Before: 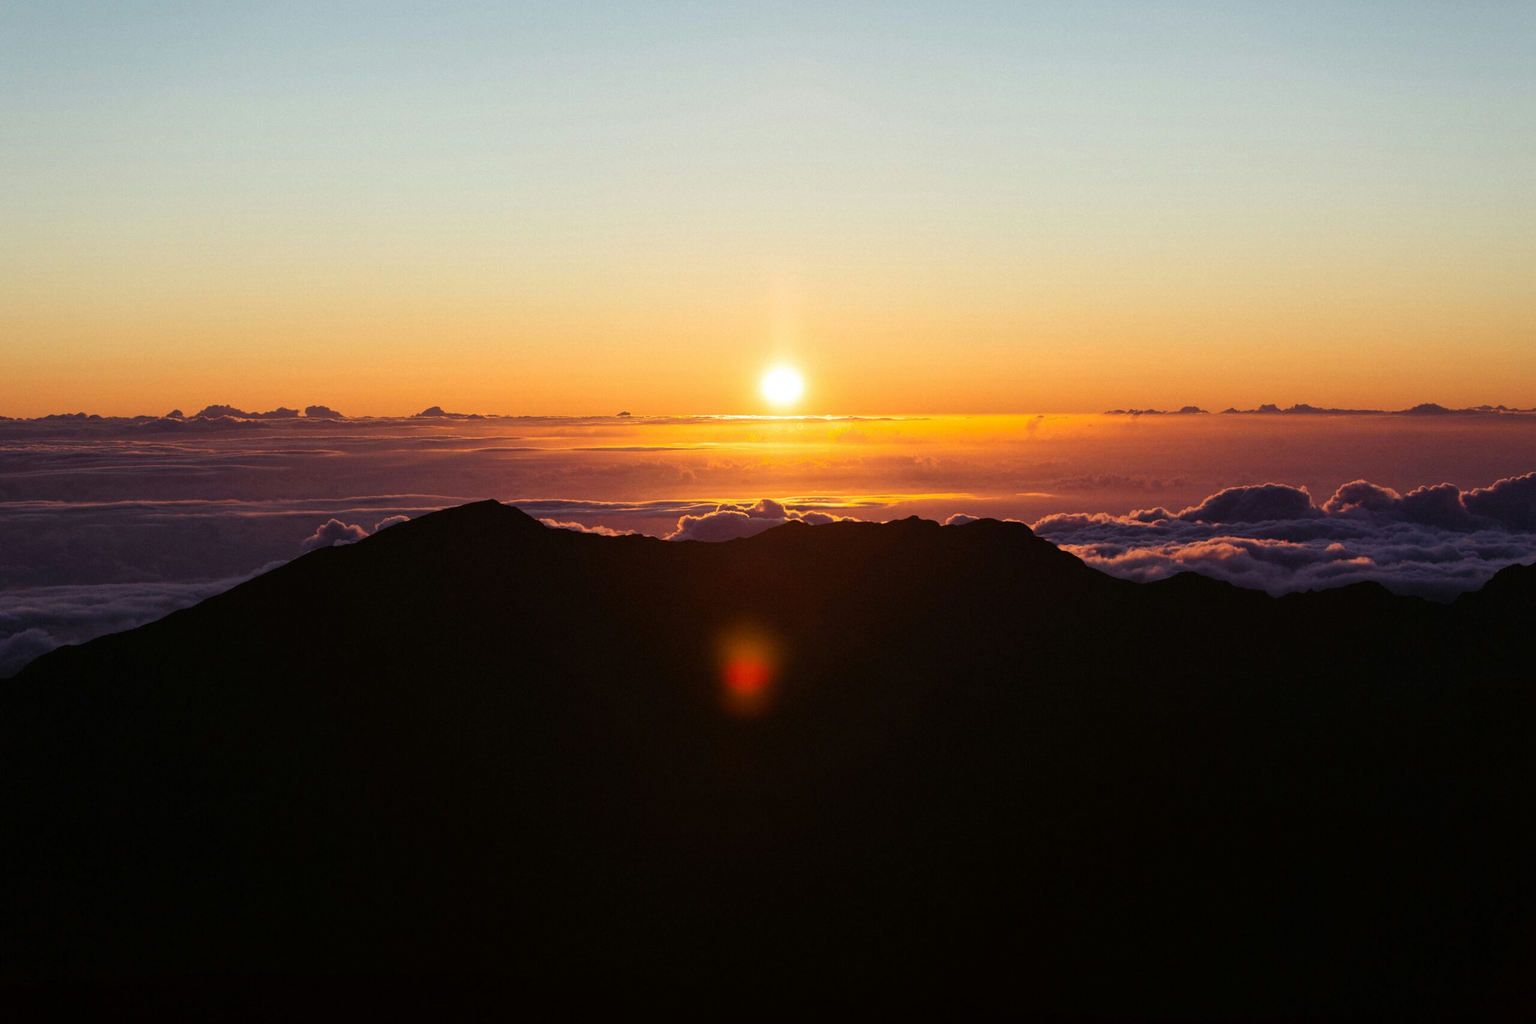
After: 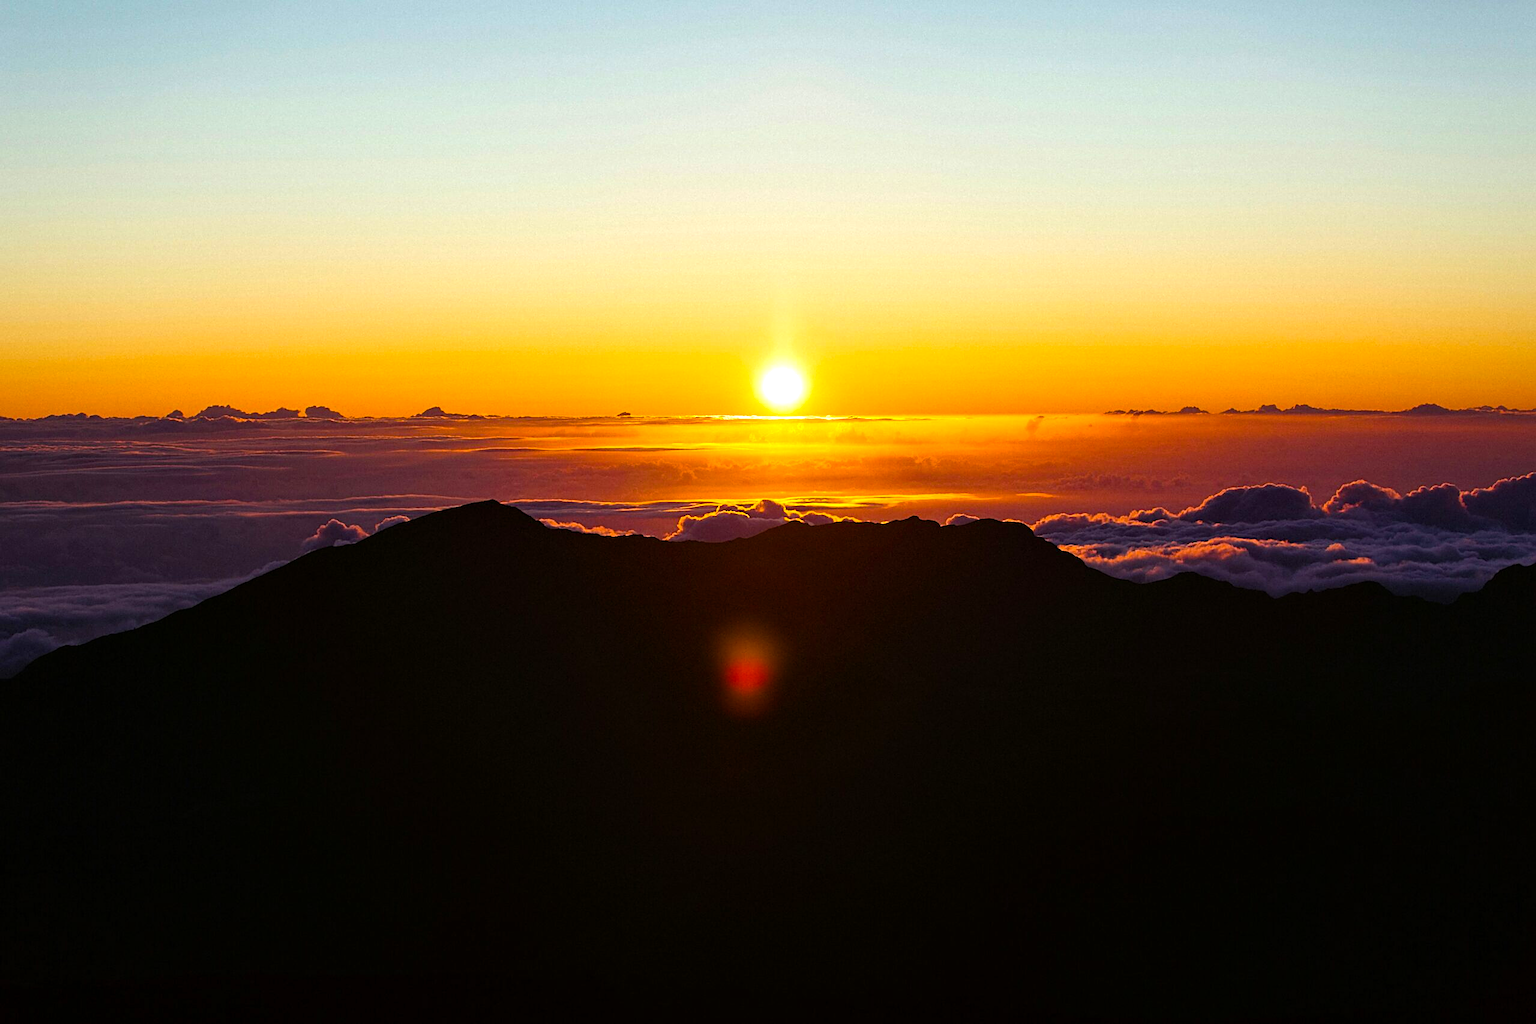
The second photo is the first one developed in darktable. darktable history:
sharpen: on, module defaults
contrast equalizer: octaves 7, y [[0.6 ×6], [0.55 ×6], [0 ×6], [0 ×6], [0 ×6]], mix 0.138
color balance rgb: perceptual saturation grading › global saturation 38.69%, perceptual brilliance grading › highlights 10.262%, perceptual brilliance grading › shadows -5.024%, global vibrance 15.156%
